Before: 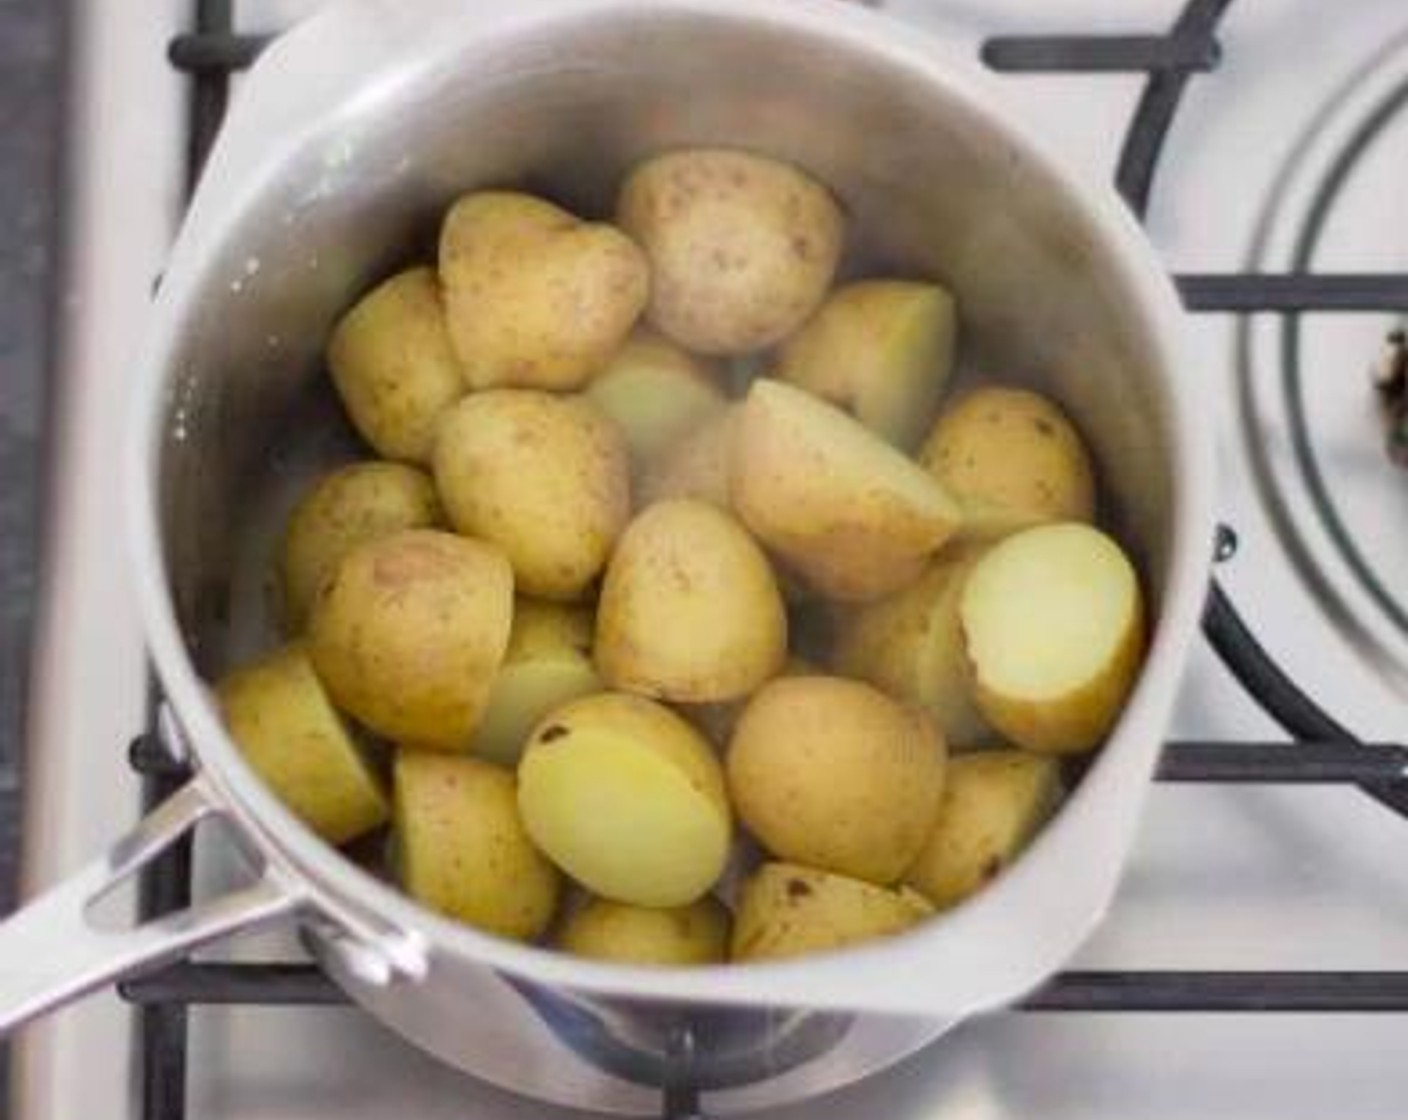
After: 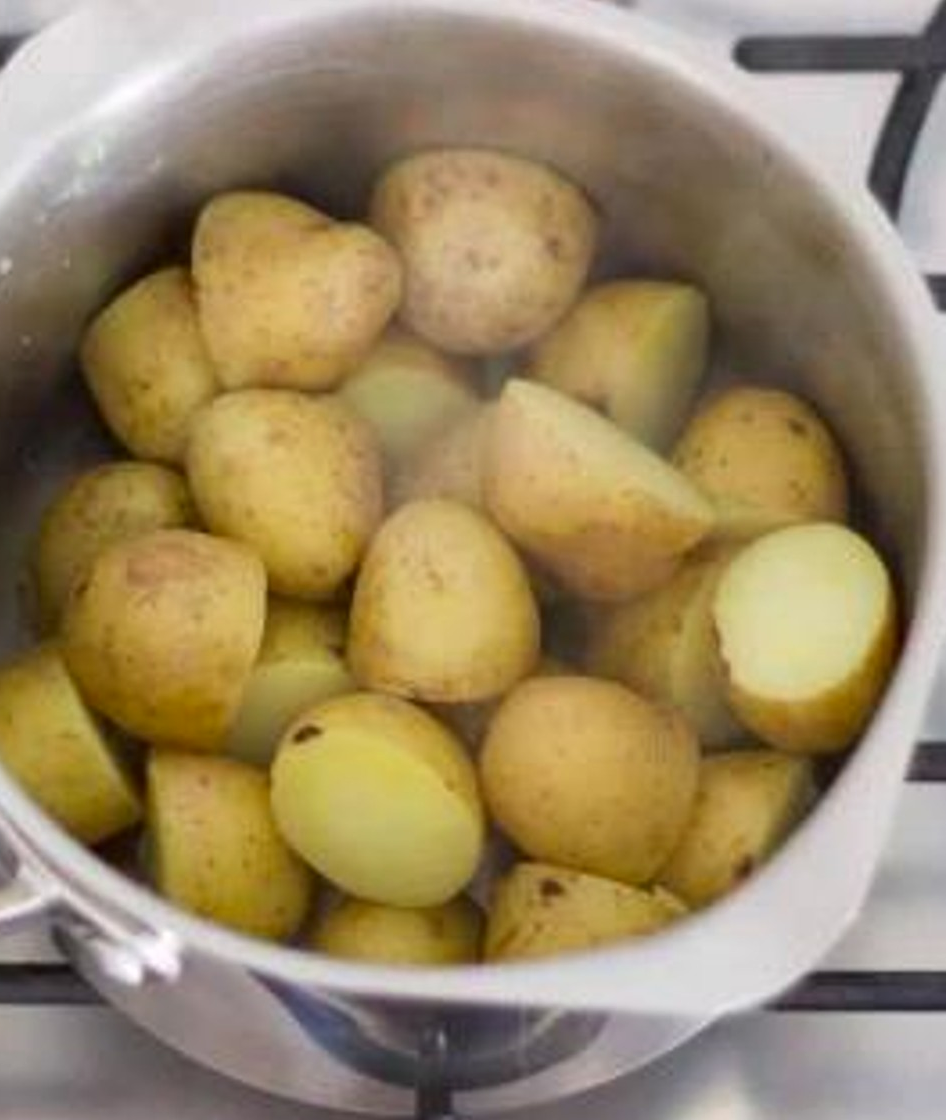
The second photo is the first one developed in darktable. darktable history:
crop and rotate: left 17.565%, right 15.232%
contrast brightness saturation: contrast 0.032, brightness -0.033
